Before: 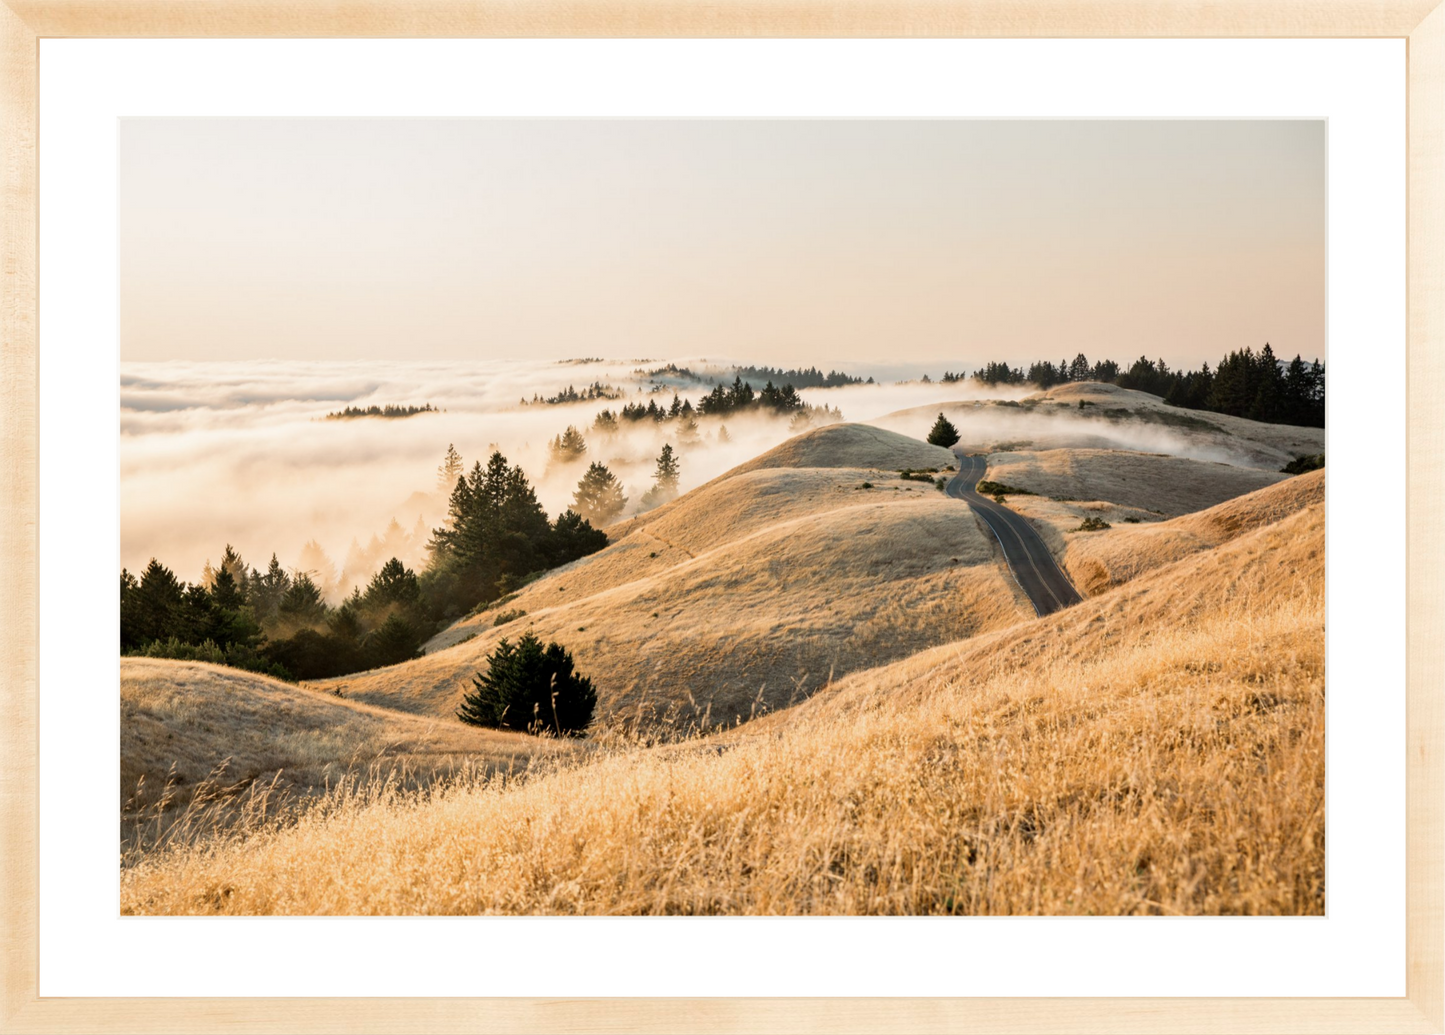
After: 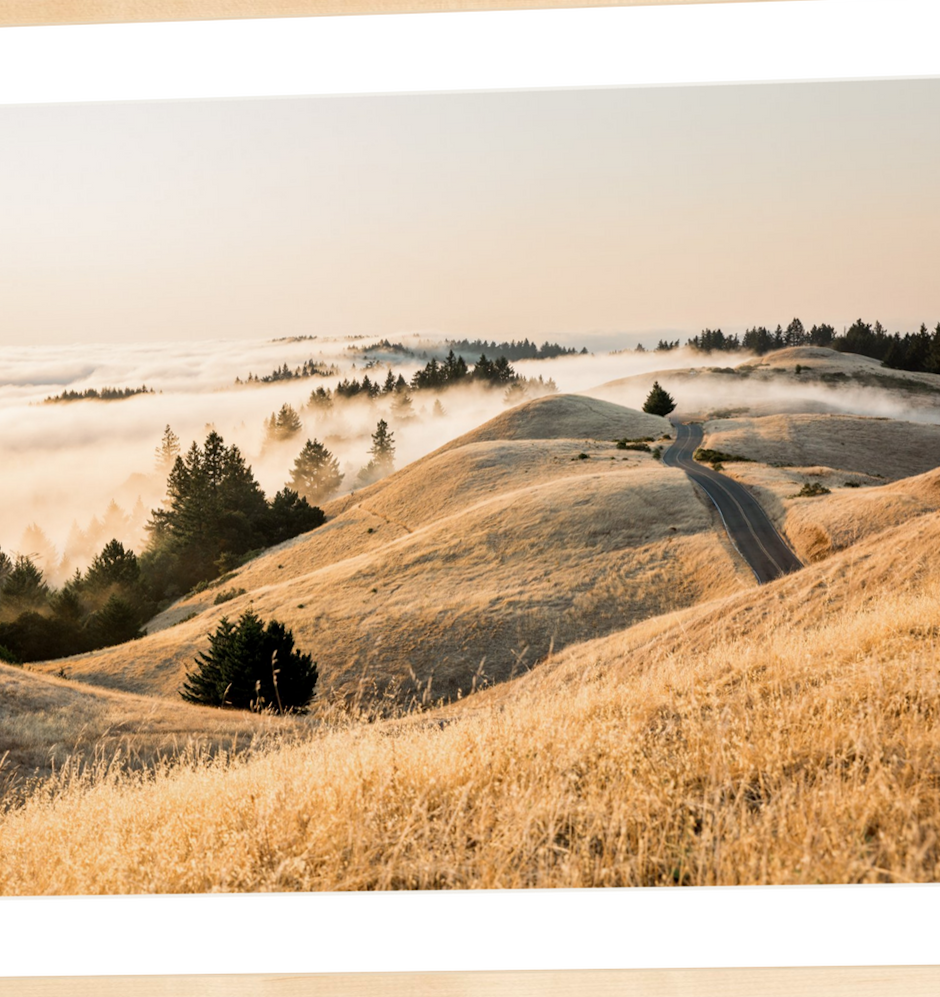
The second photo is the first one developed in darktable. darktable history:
crop and rotate: left 18.442%, right 15.508%
rotate and perspective: rotation -1.32°, lens shift (horizontal) -0.031, crop left 0.015, crop right 0.985, crop top 0.047, crop bottom 0.982
